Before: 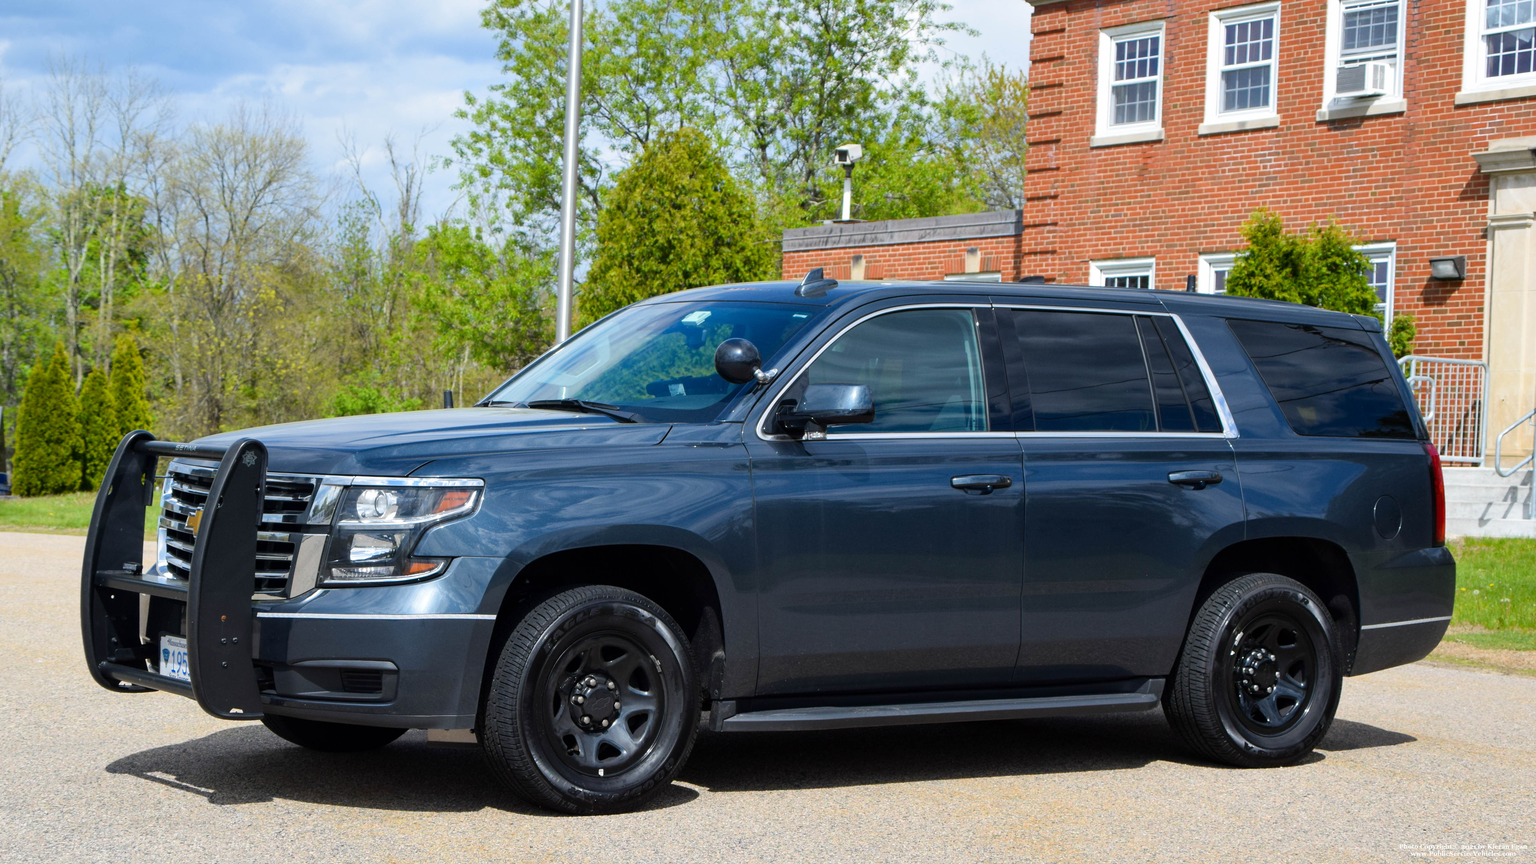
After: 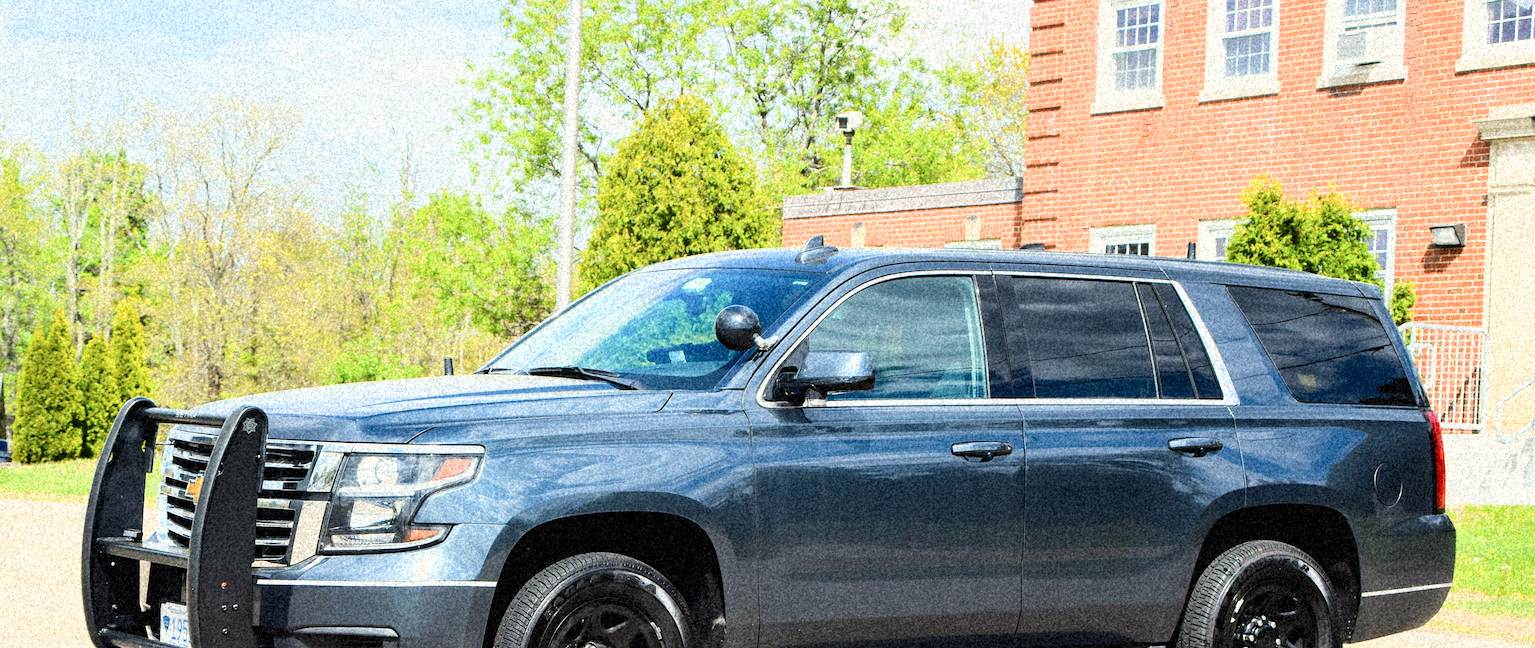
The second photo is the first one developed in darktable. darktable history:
sharpen: amount 0.55
crop: top 3.857%, bottom 21.132%
grain: coarseness 46.9 ISO, strength 50.21%, mid-tones bias 0%
contrast brightness saturation: contrast 0.24, brightness 0.09
white balance: red 1.029, blue 0.92
filmic rgb: black relative exposure -7.65 EV, white relative exposure 4.56 EV, hardness 3.61
exposure: black level correction 0, exposure 1.45 EV, compensate exposure bias true, compensate highlight preservation false
